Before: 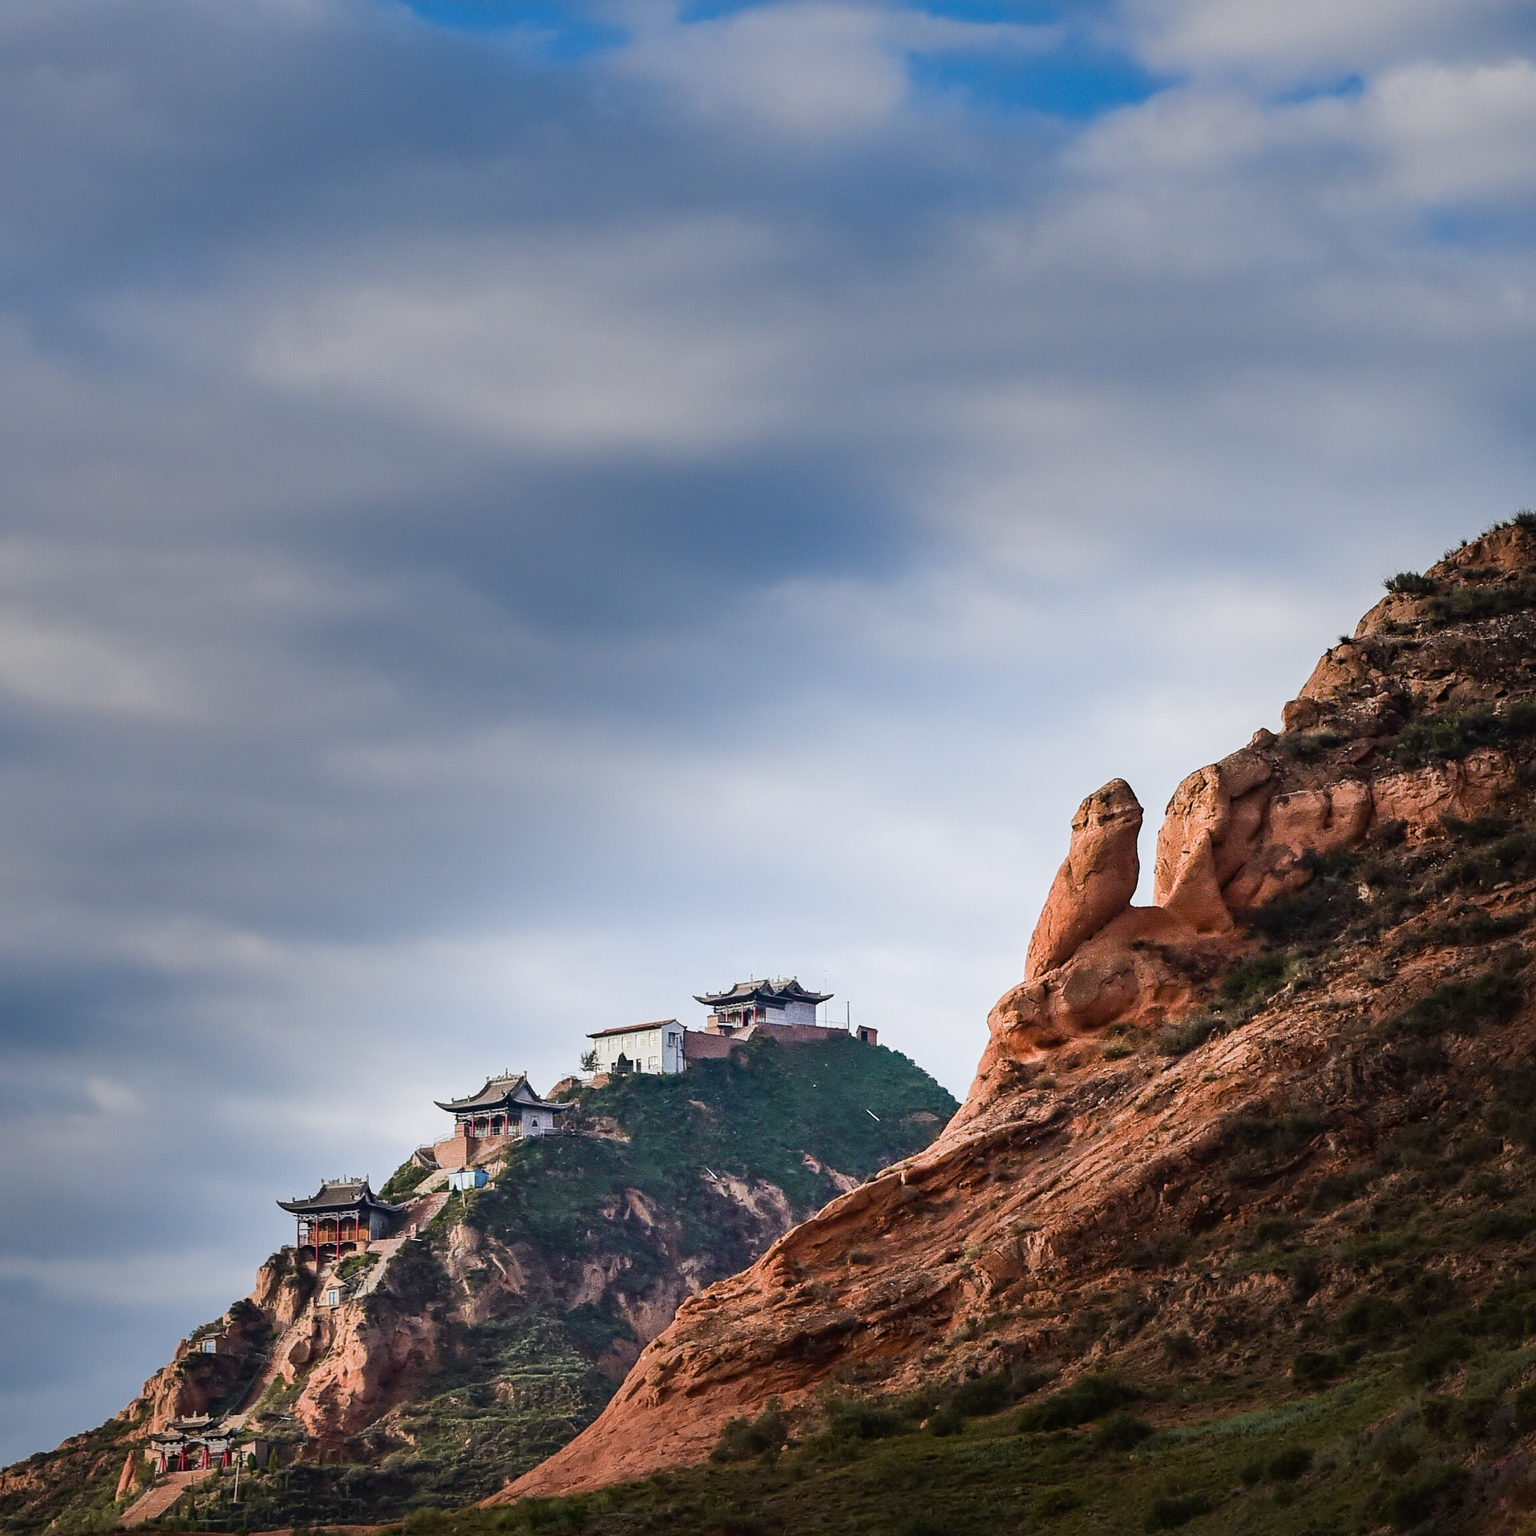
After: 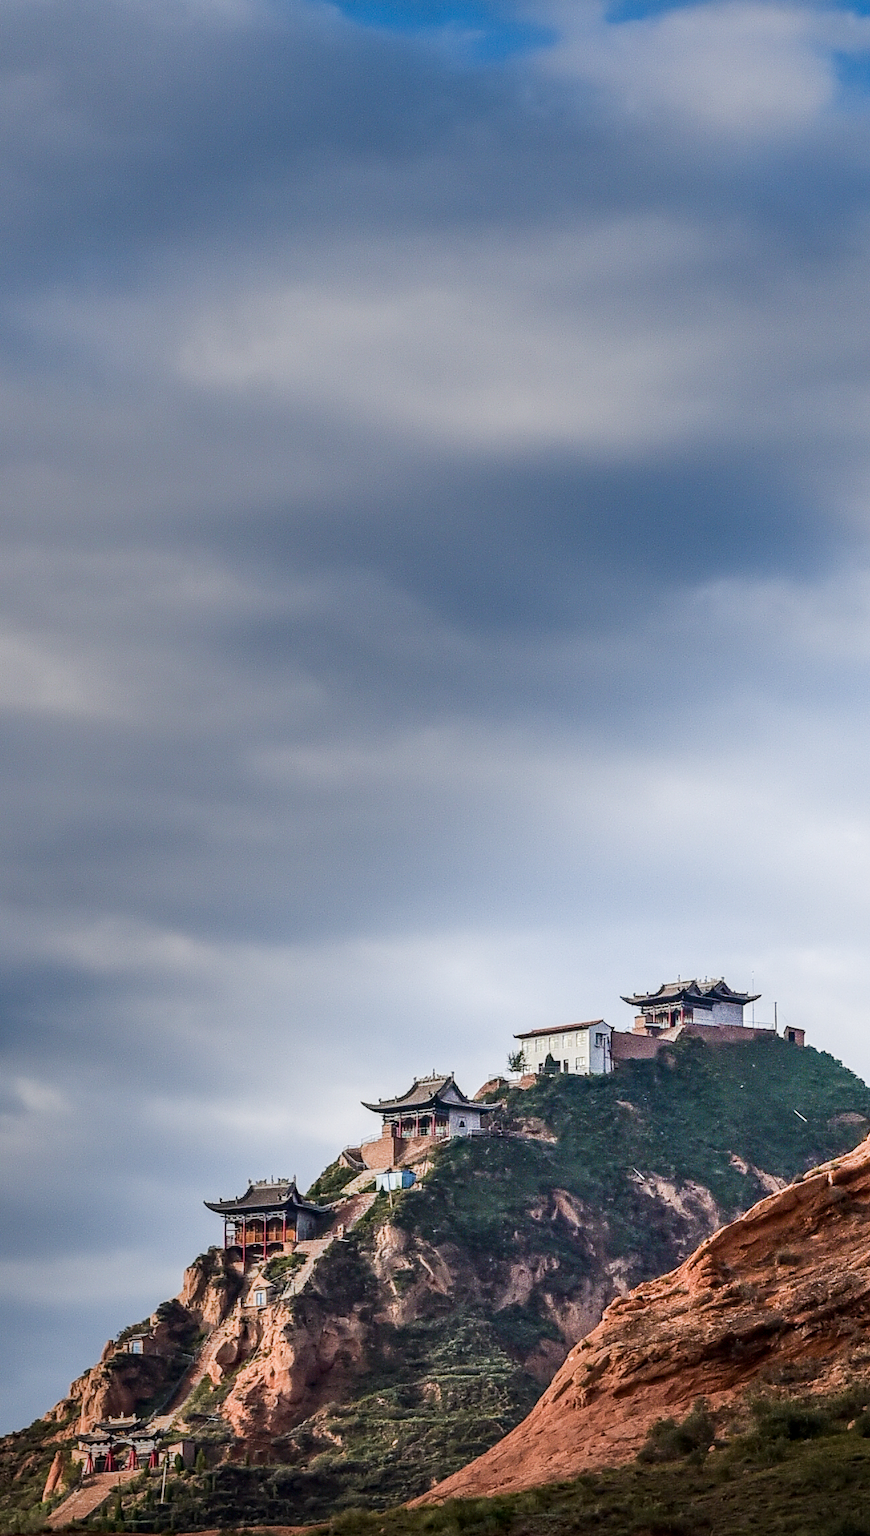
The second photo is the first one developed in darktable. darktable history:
crop: left 4.76%, right 38.556%
local contrast: detail 130%
